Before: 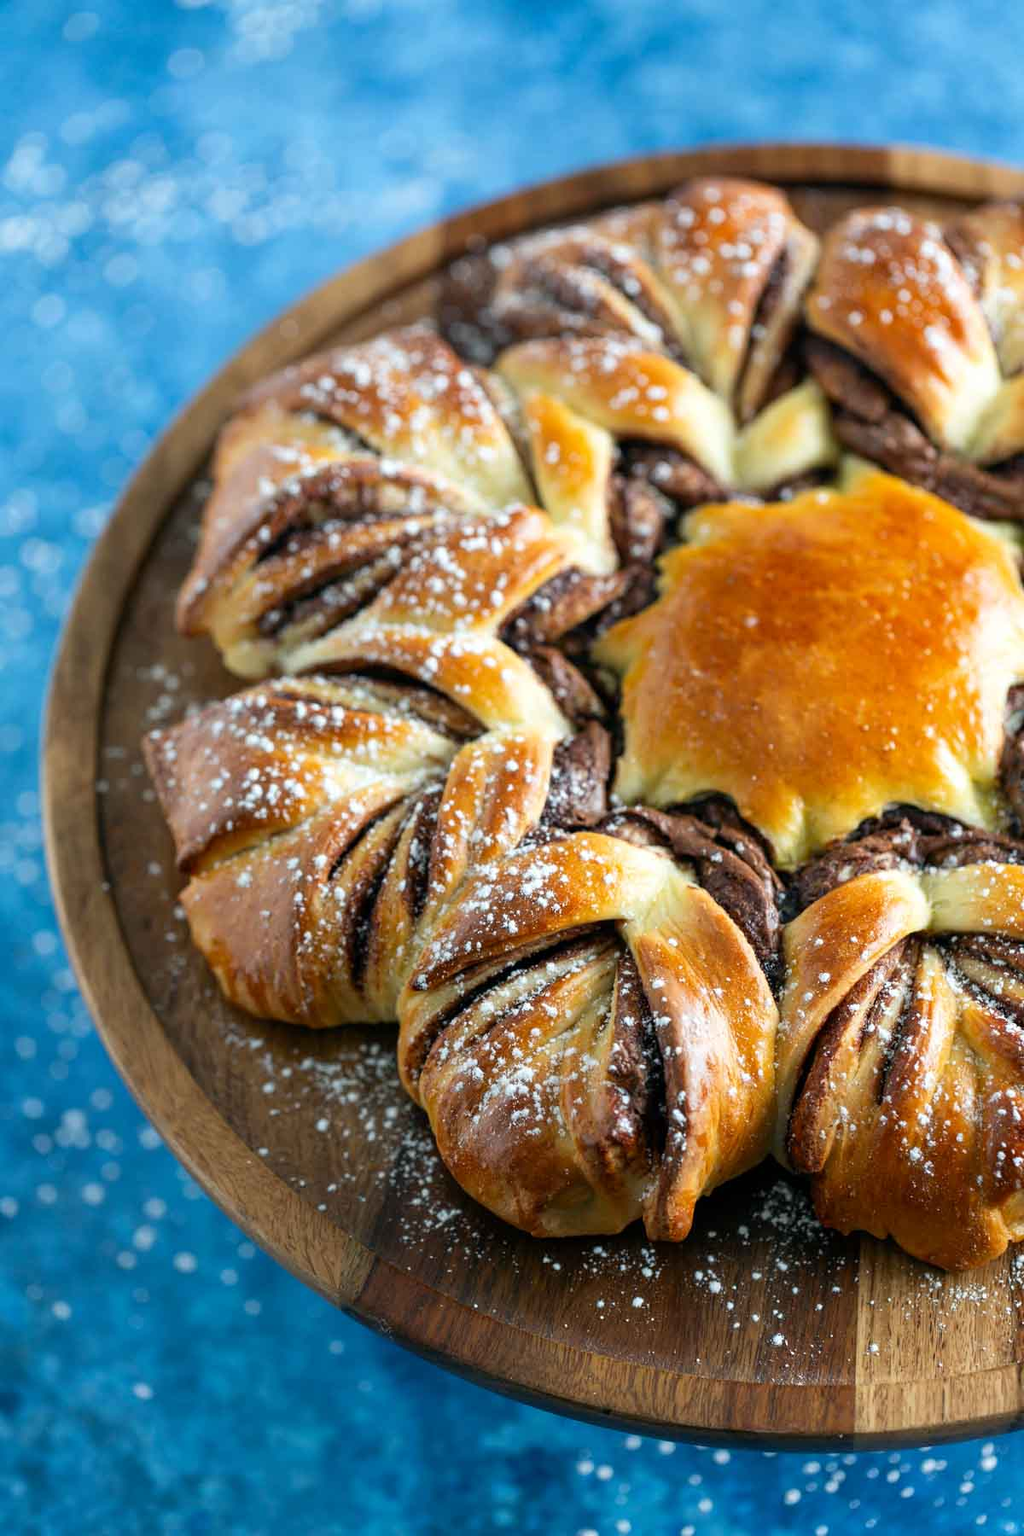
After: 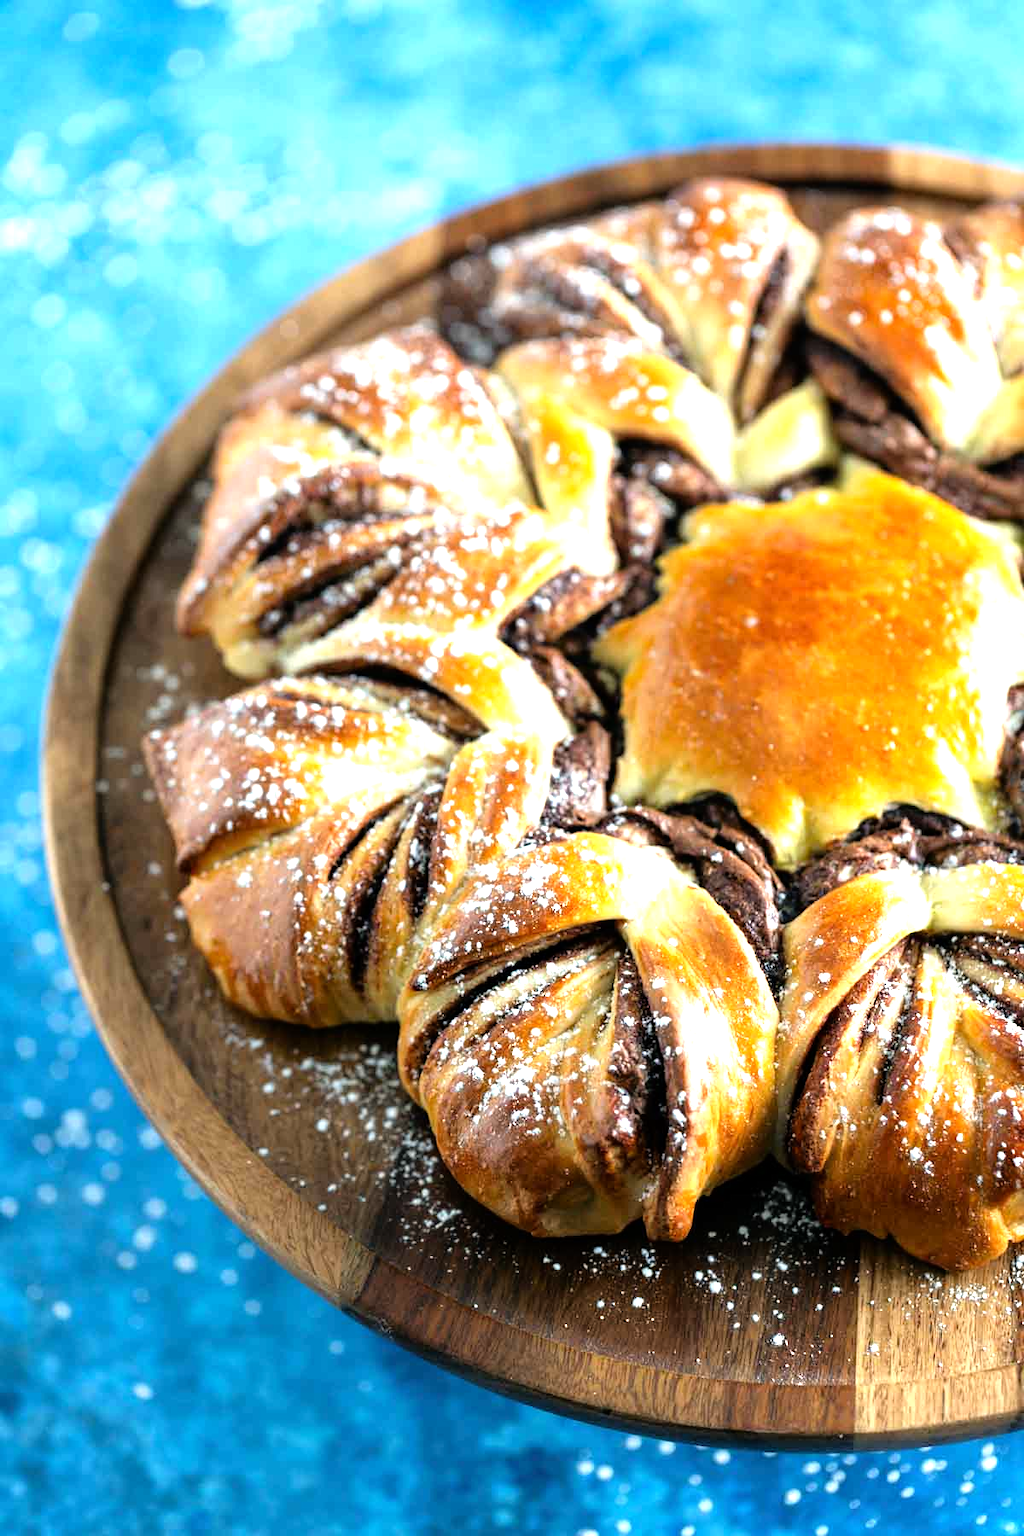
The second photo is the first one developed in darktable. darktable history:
tone equalizer: -8 EV -1.06 EV, -7 EV -0.997 EV, -6 EV -0.872 EV, -5 EV -0.616 EV, -3 EV 0.588 EV, -2 EV 0.858 EV, -1 EV 1 EV, +0 EV 1.07 EV
